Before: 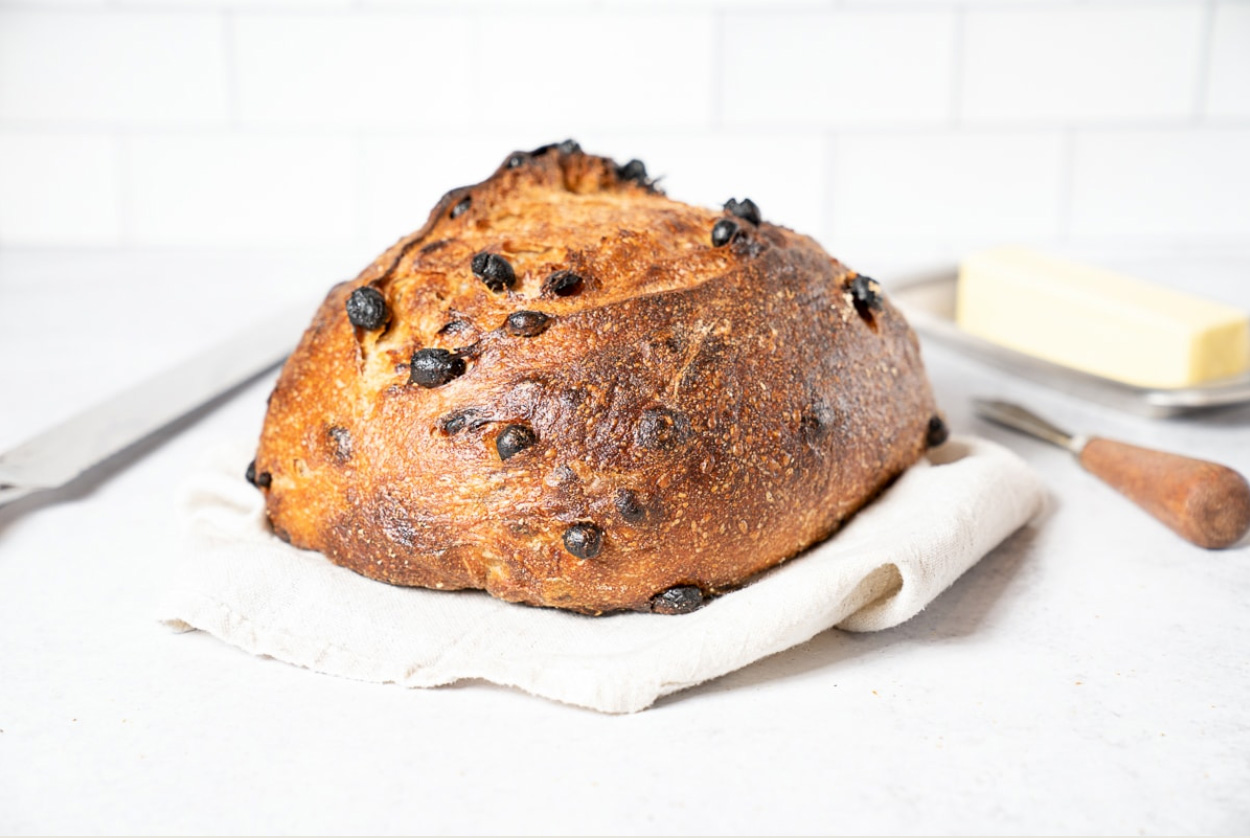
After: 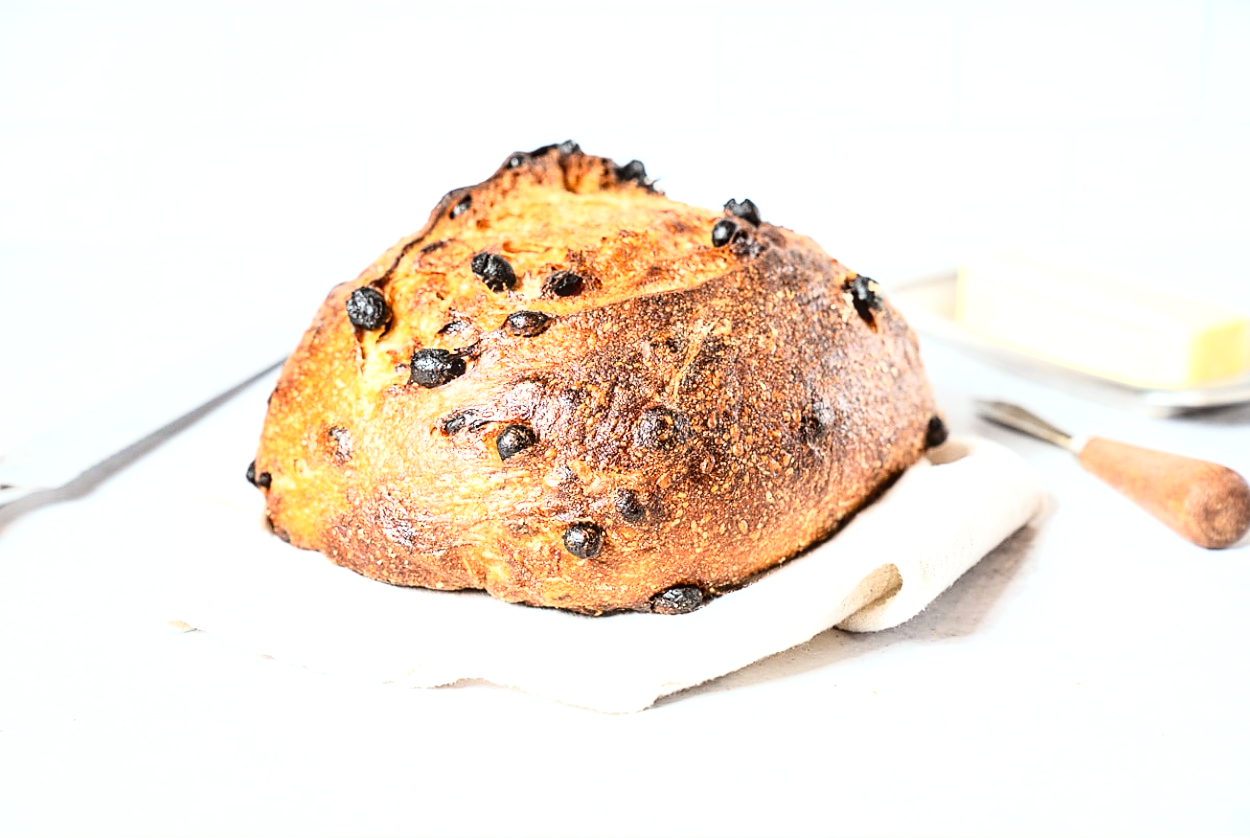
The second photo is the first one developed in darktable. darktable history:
sharpen: radius 1
color correction: highlights a* -2.73, highlights b* -2.09, shadows a* 2.41, shadows b* 2.73
base curve: curves: ch0 [(0, 0) (0.028, 0.03) (0.121, 0.232) (0.46, 0.748) (0.859, 0.968) (1, 1)]
tone equalizer: -8 EV -0.417 EV, -7 EV -0.389 EV, -6 EV -0.333 EV, -5 EV -0.222 EV, -3 EV 0.222 EV, -2 EV 0.333 EV, -1 EV 0.389 EV, +0 EV 0.417 EV, edges refinement/feathering 500, mask exposure compensation -1.57 EV, preserve details no
local contrast: on, module defaults
